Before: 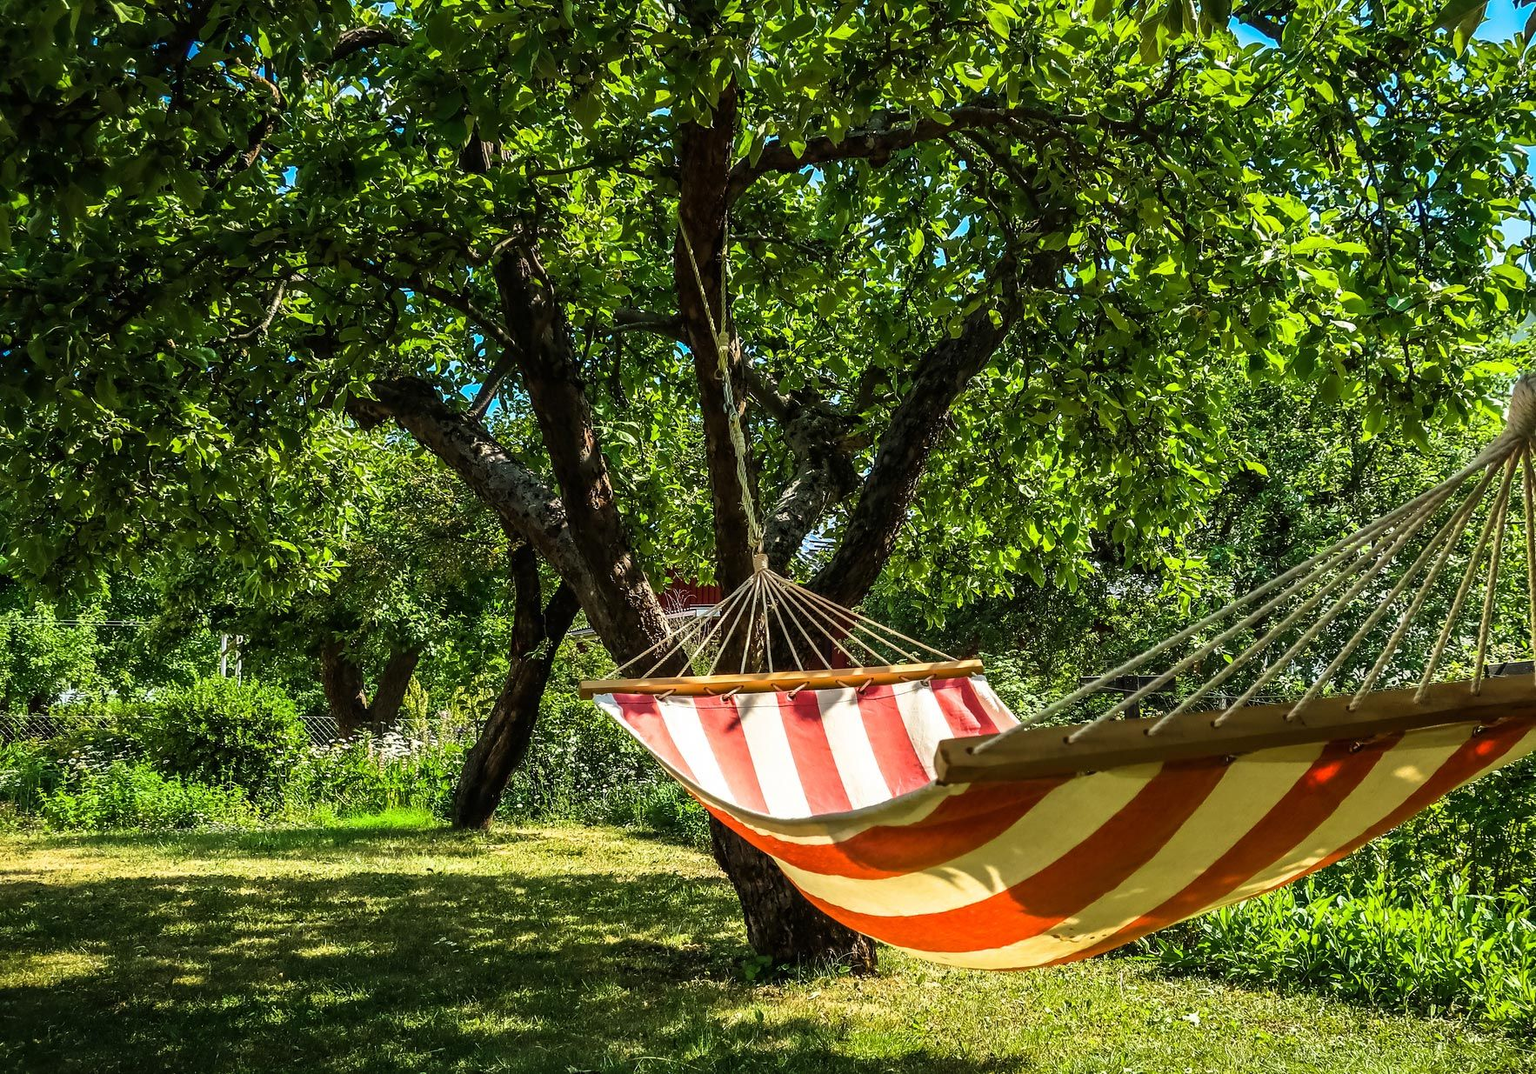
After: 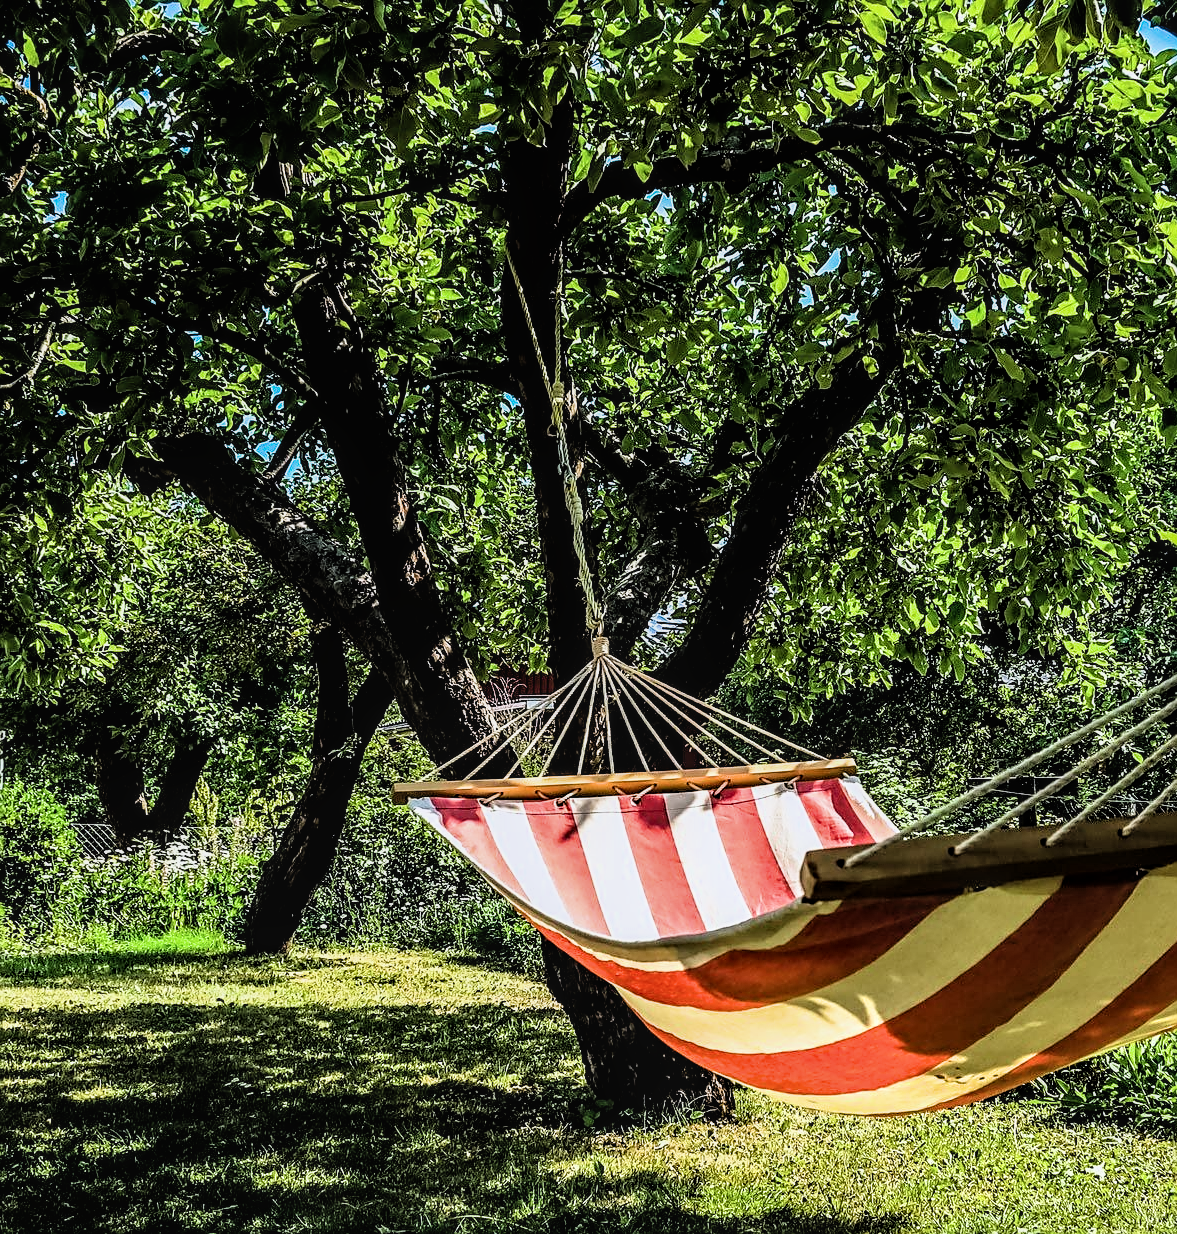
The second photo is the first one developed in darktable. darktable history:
exposure: exposure 0.161 EV, compensate highlight preservation false
local contrast: on, module defaults
crop and rotate: left 15.546%, right 17.787%
sharpen: on, module defaults
filmic rgb: black relative exposure -4 EV, white relative exposure 3 EV, hardness 3.02, contrast 1.4
color calibration: illuminant as shot in camera, x 0.358, y 0.373, temperature 4628.91 K
